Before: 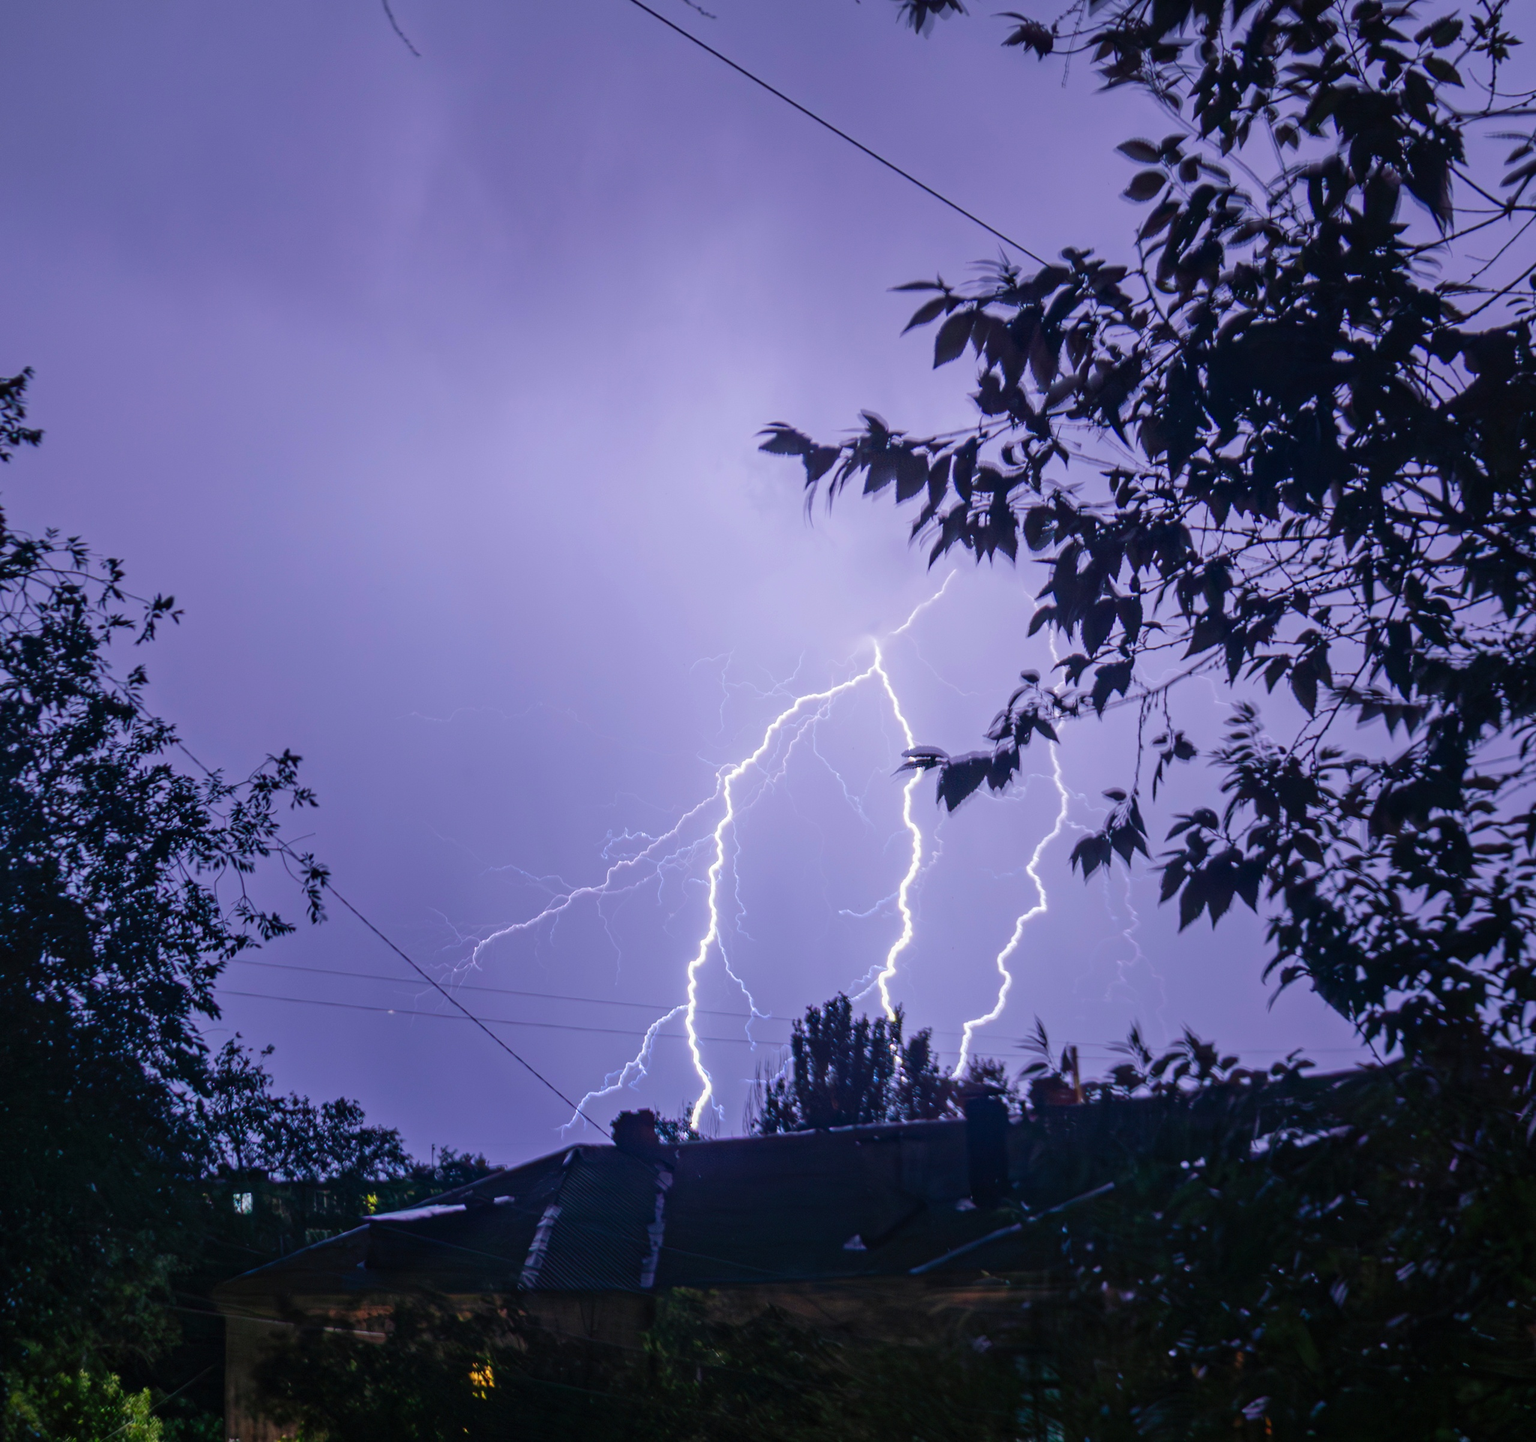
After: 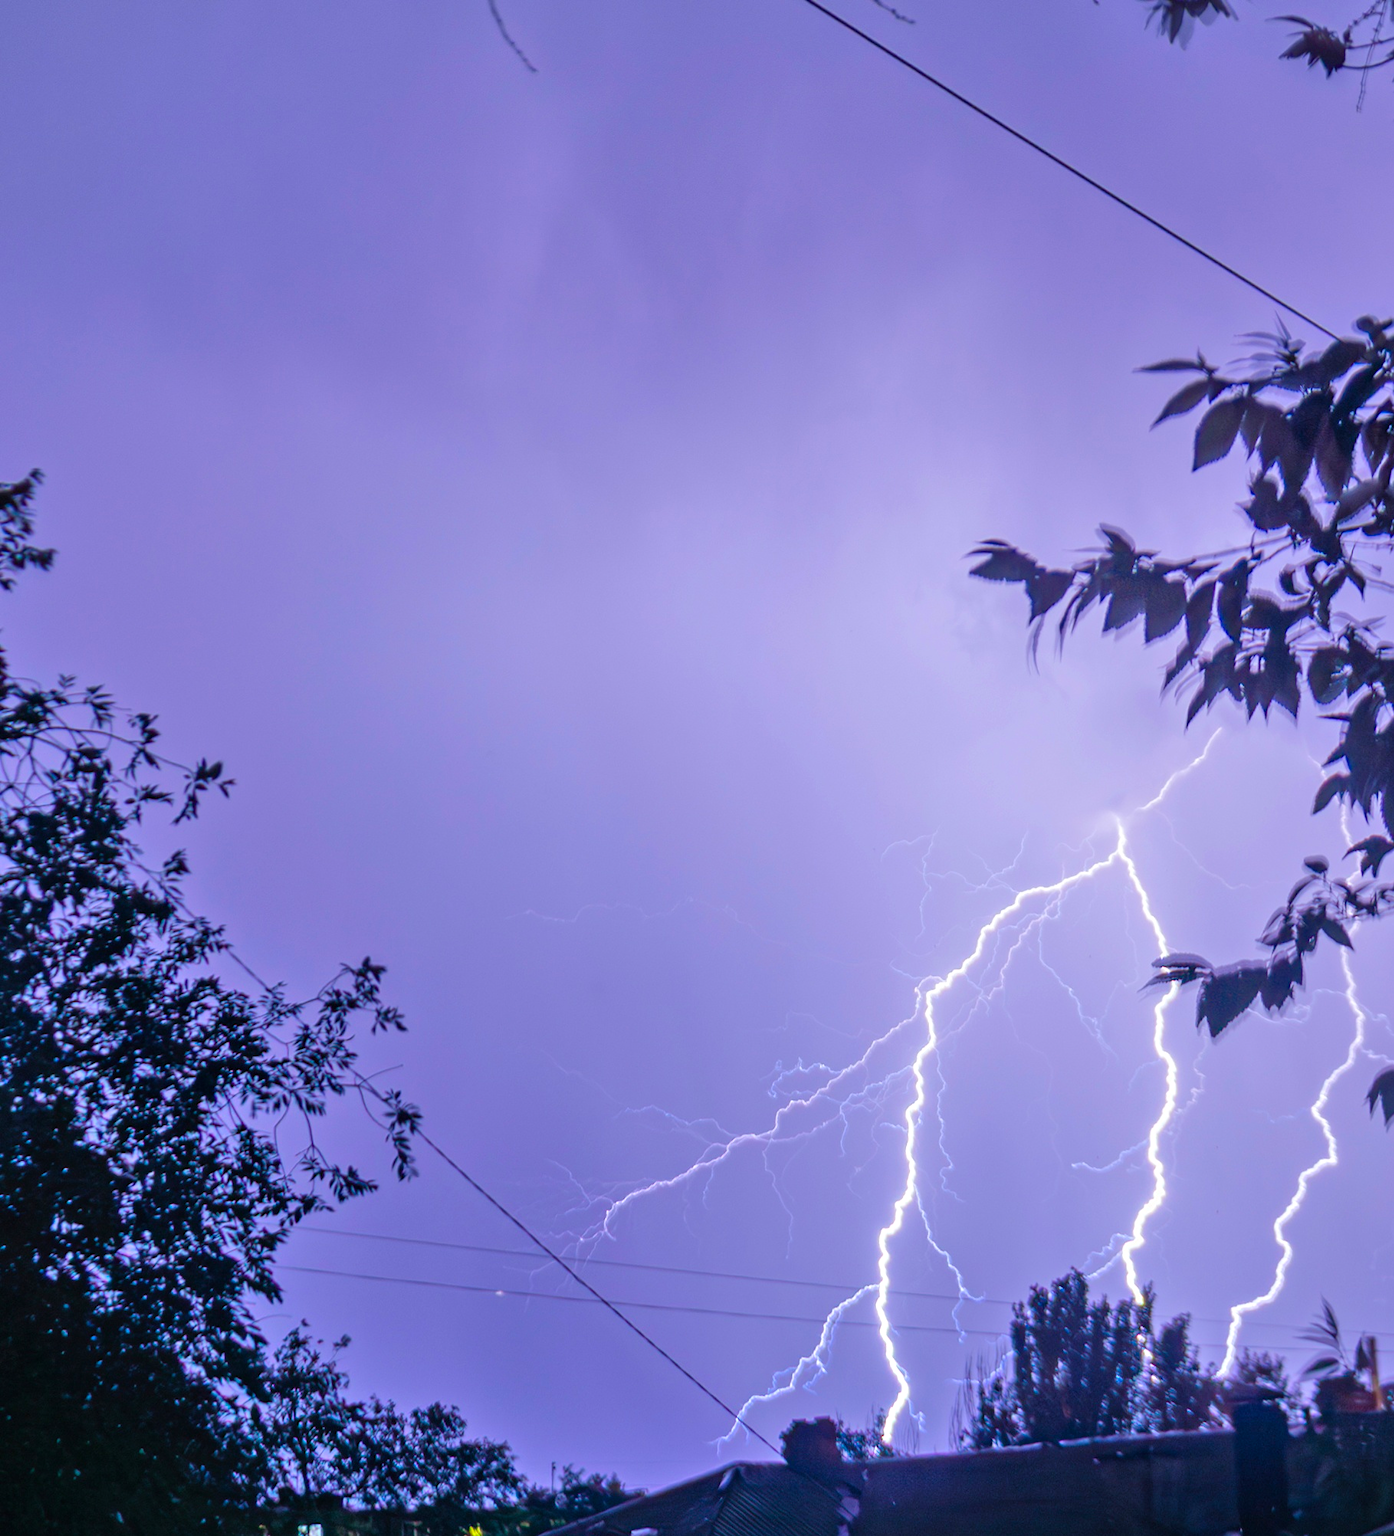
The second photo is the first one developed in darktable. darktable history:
color balance rgb: perceptual saturation grading › global saturation 20%, global vibrance 10%
crop: right 28.885%, bottom 16.626%
tone equalizer: -7 EV 0.15 EV, -6 EV 0.6 EV, -5 EV 1.15 EV, -4 EV 1.33 EV, -3 EV 1.15 EV, -2 EV 0.6 EV, -1 EV 0.15 EV, mask exposure compensation -0.5 EV
